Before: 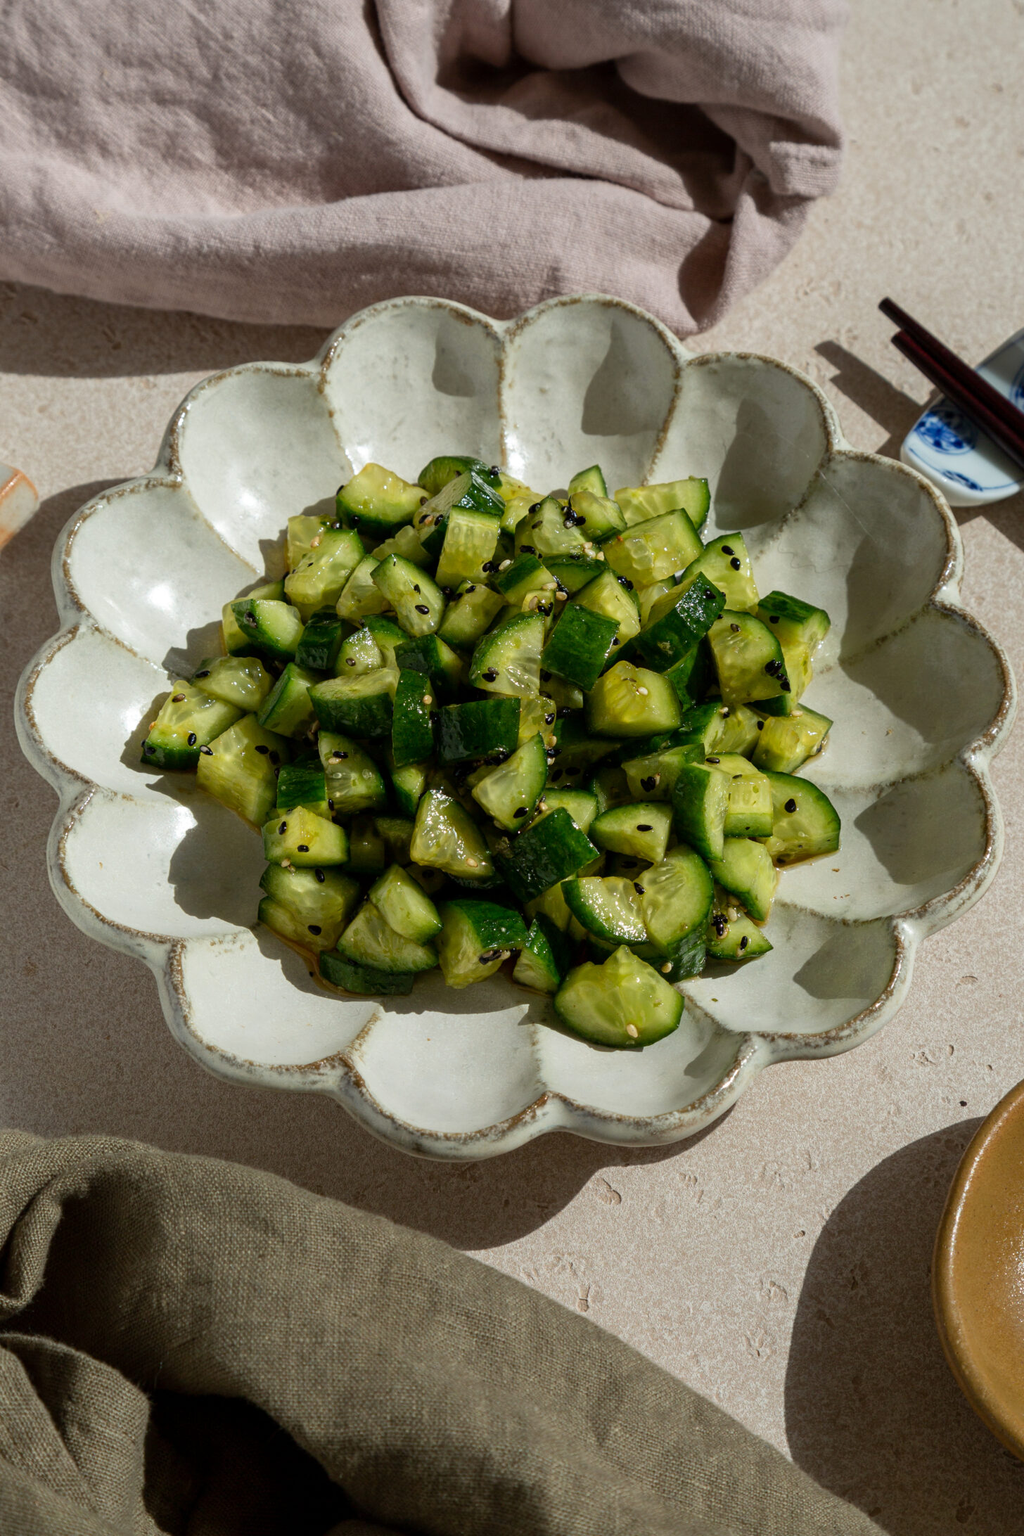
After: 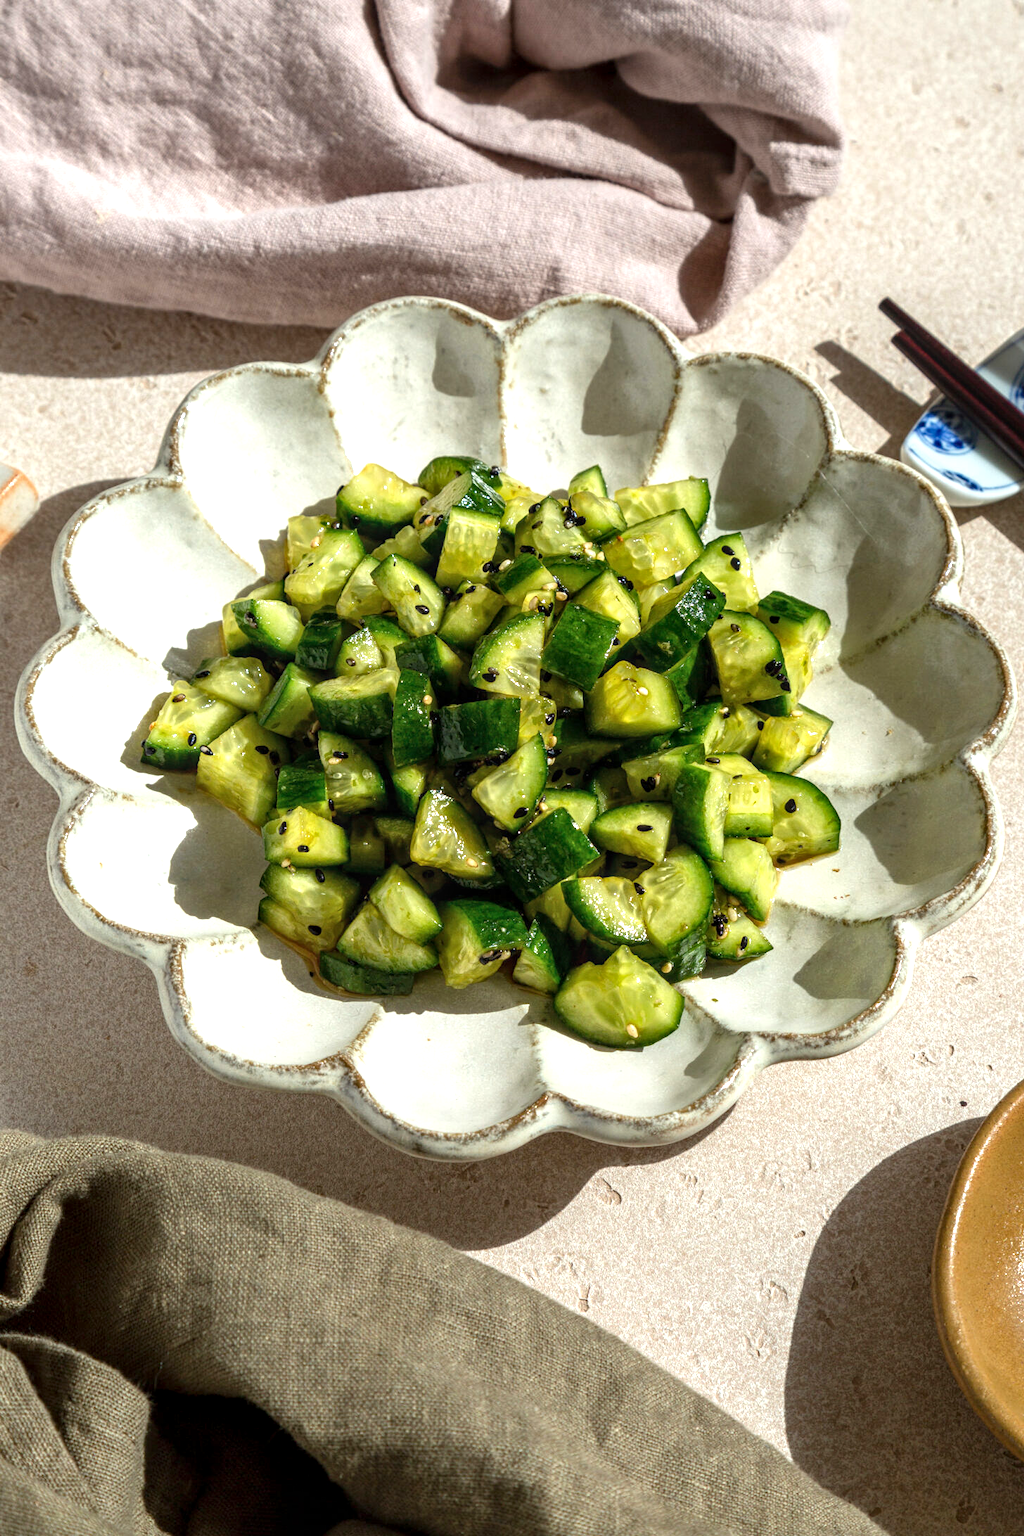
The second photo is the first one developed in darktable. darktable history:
exposure: black level correction 0, exposure 0.9 EV, compensate highlight preservation false
local contrast: on, module defaults
